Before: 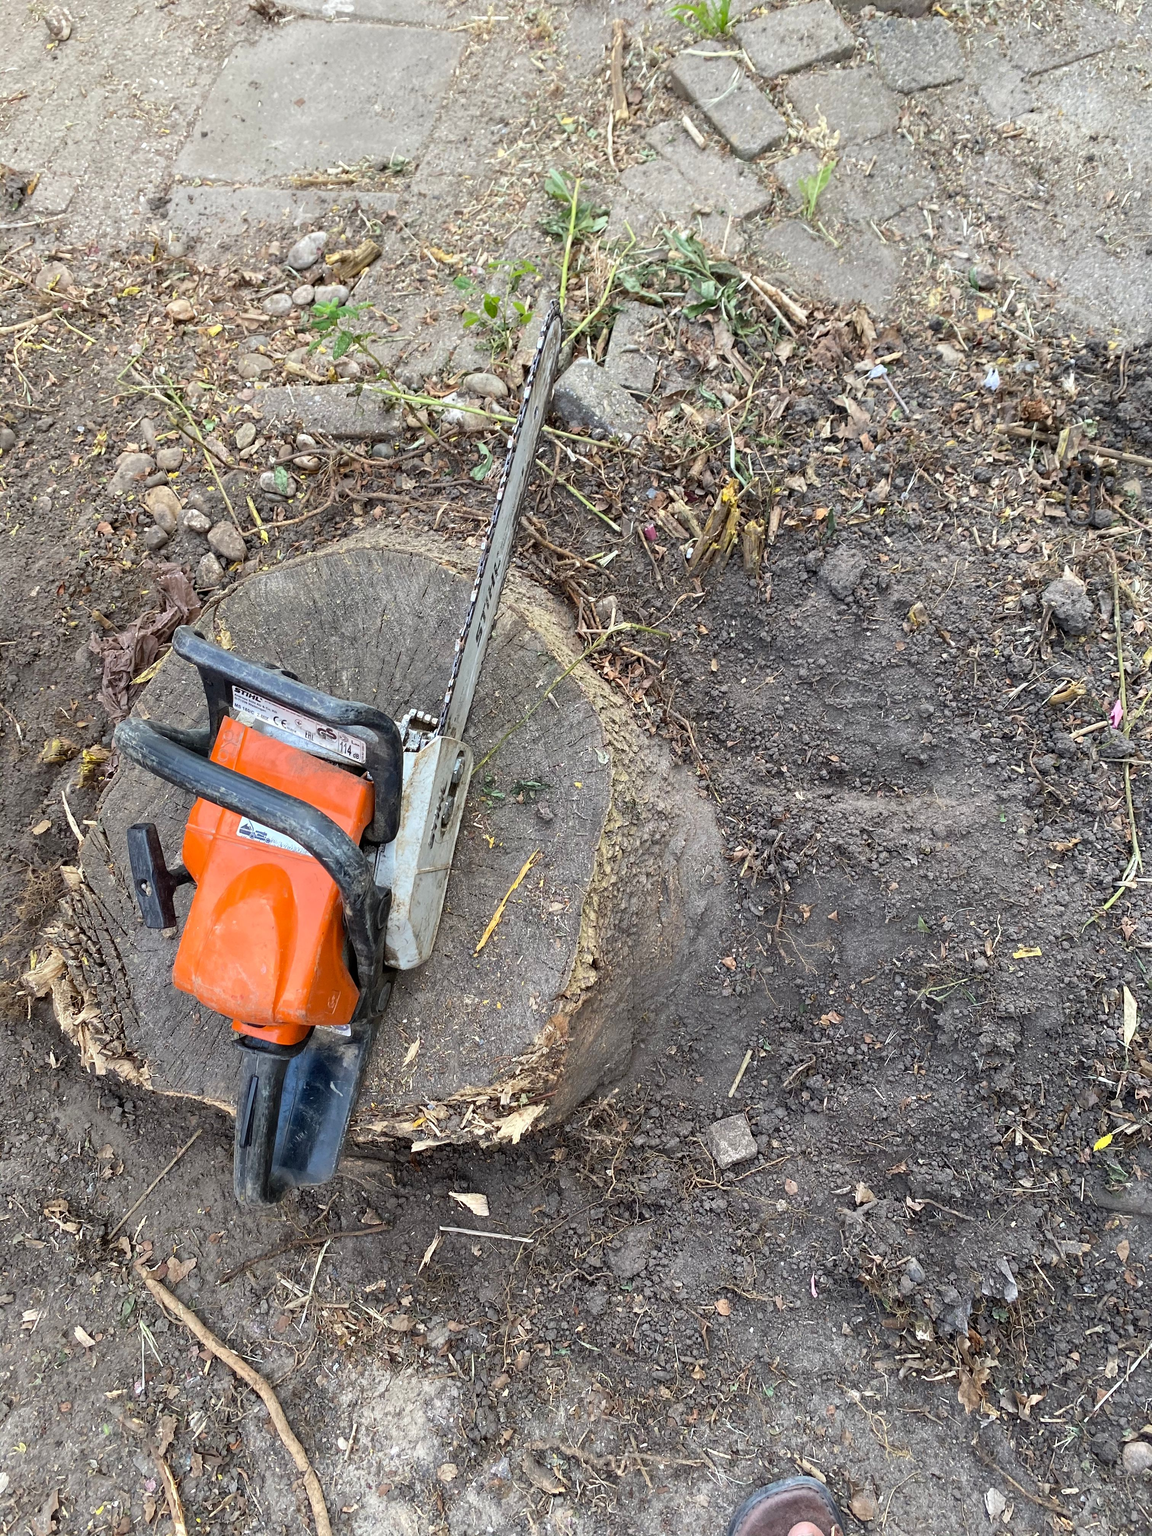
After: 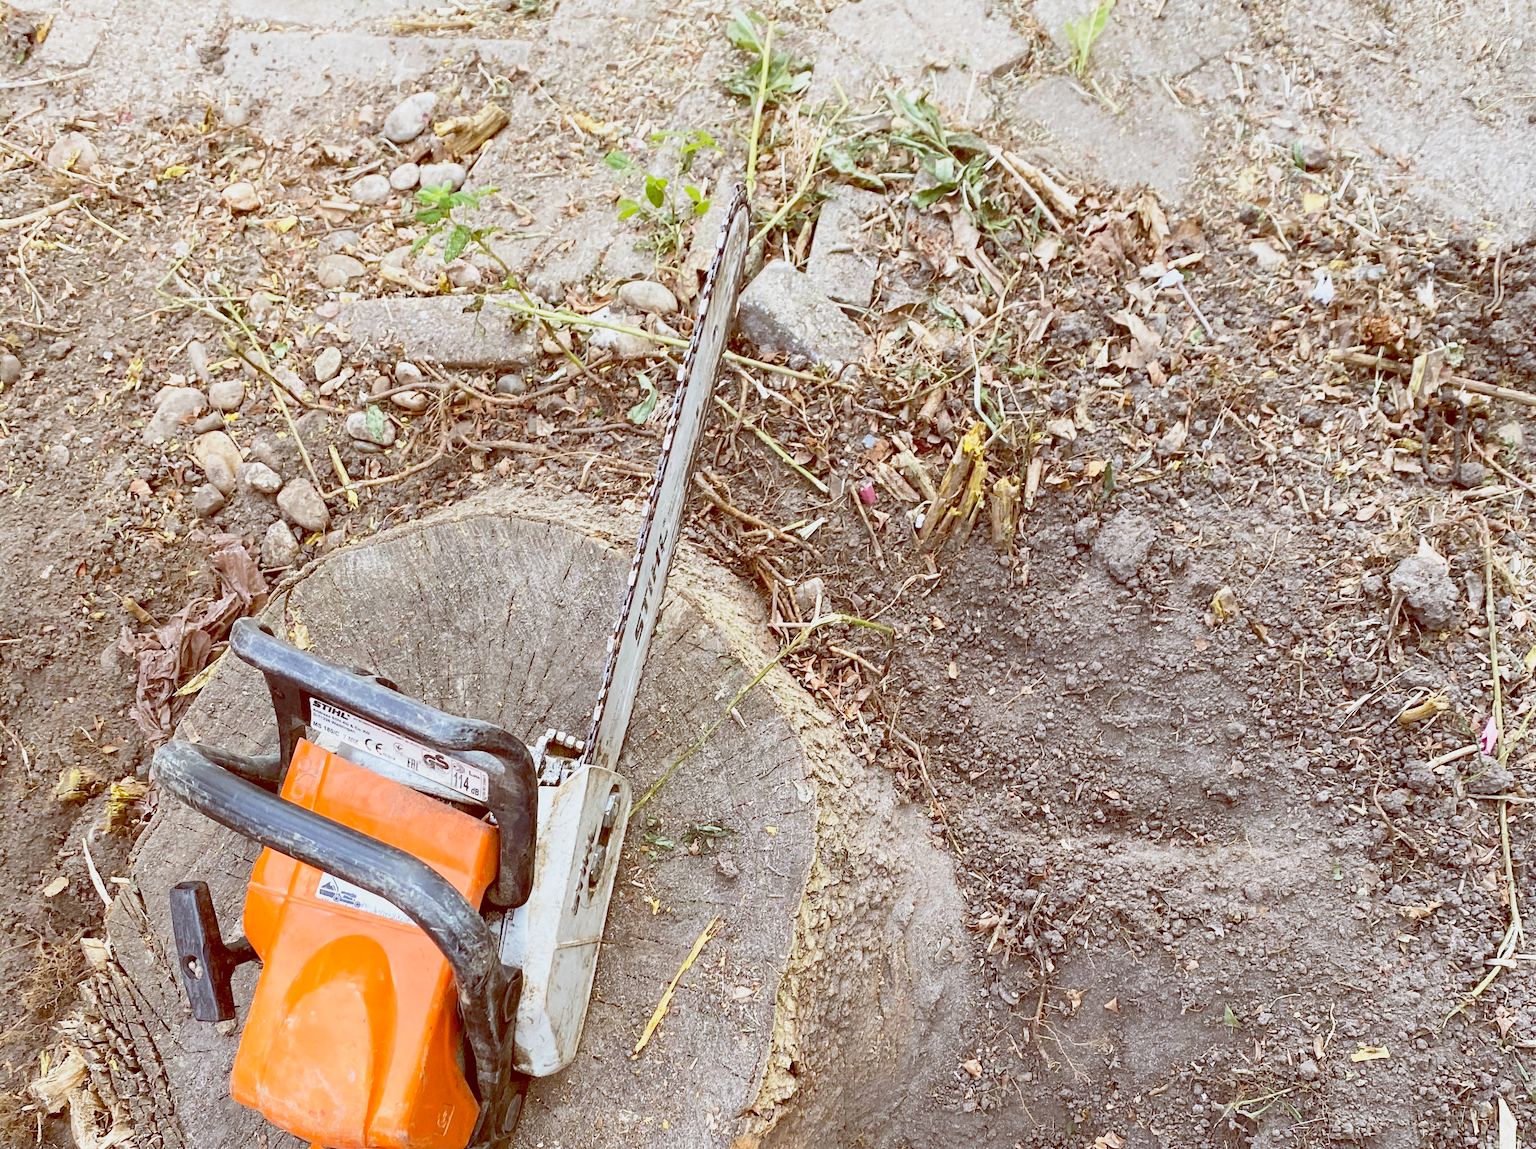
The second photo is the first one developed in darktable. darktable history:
crop and rotate: top 10.605%, bottom 33.274%
base curve: curves: ch0 [(0, 0) (0.088, 0.125) (0.176, 0.251) (0.354, 0.501) (0.613, 0.749) (1, 0.877)], preserve colors none
color balance: lift [1, 1.011, 0.999, 0.989], gamma [1.109, 1.045, 1.039, 0.955], gain [0.917, 0.936, 0.952, 1.064], contrast 2.32%, contrast fulcrum 19%, output saturation 101%
